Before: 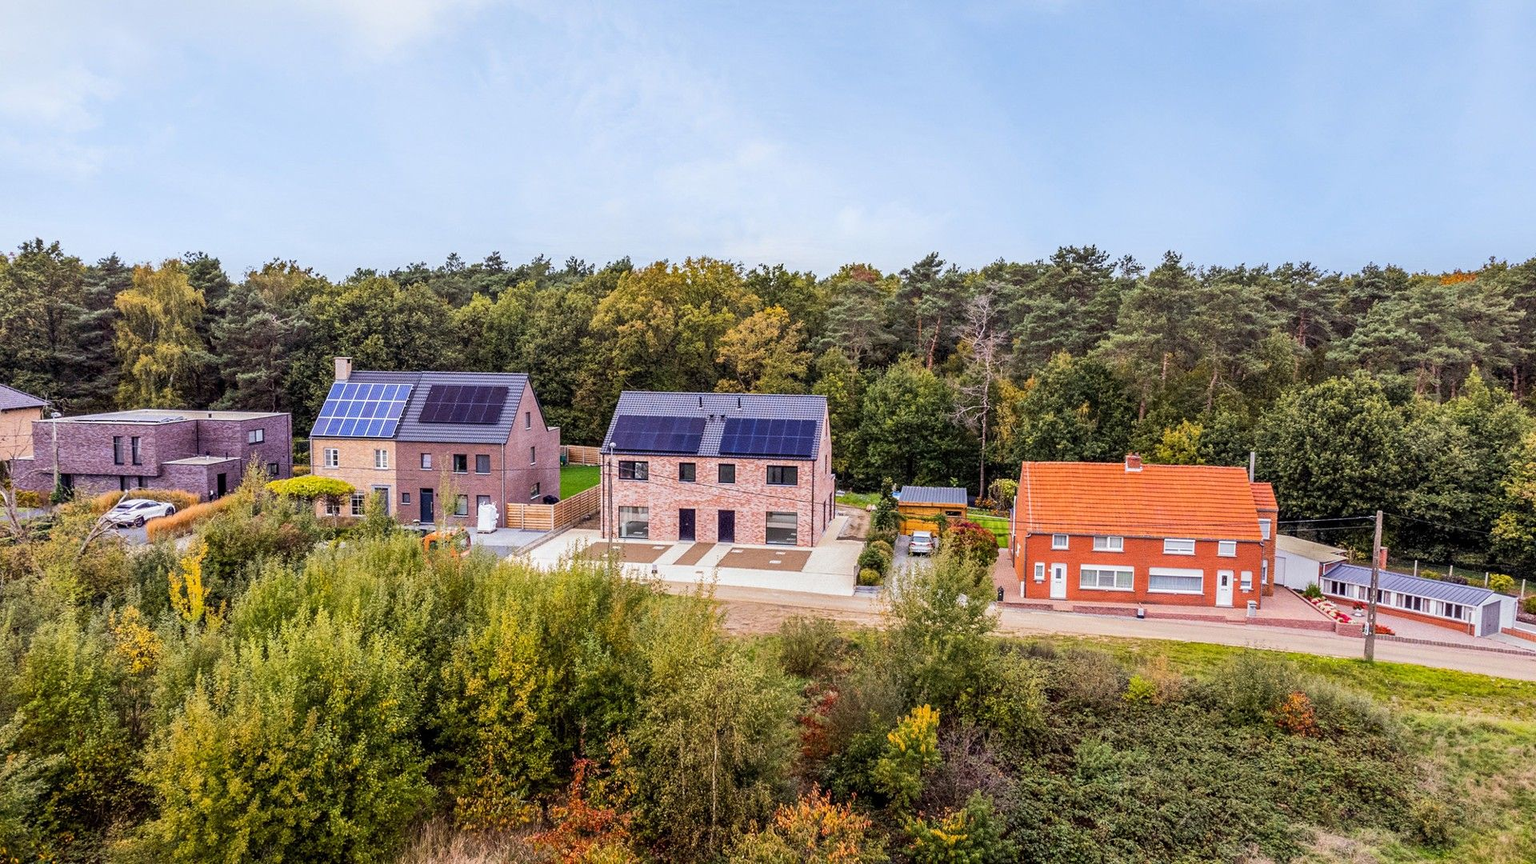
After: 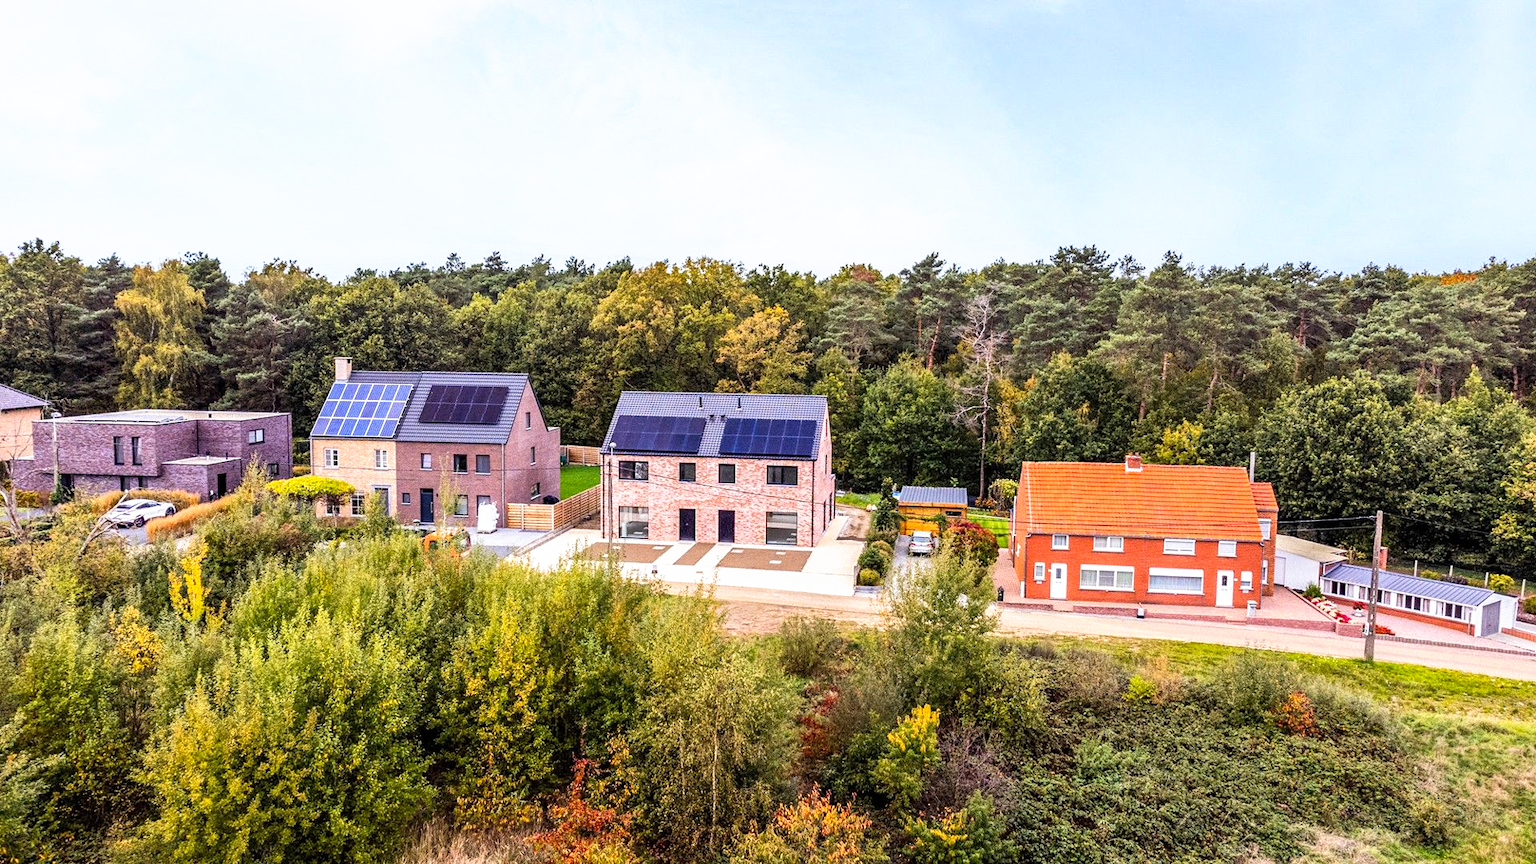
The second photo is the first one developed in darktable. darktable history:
tone curve: curves: ch0 [(0, 0) (0.003, 0.002) (0.011, 0.009) (0.025, 0.021) (0.044, 0.037) (0.069, 0.058) (0.1, 0.083) (0.136, 0.122) (0.177, 0.165) (0.224, 0.216) (0.277, 0.277) (0.335, 0.344) (0.399, 0.418) (0.468, 0.499) (0.543, 0.586) (0.623, 0.679) (0.709, 0.779) (0.801, 0.877) (0.898, 0.977) (1, 1)], preserve colors none
exposure: exposure 0.2 EV, compensate exposure bias true, compensate highlight preservation false
